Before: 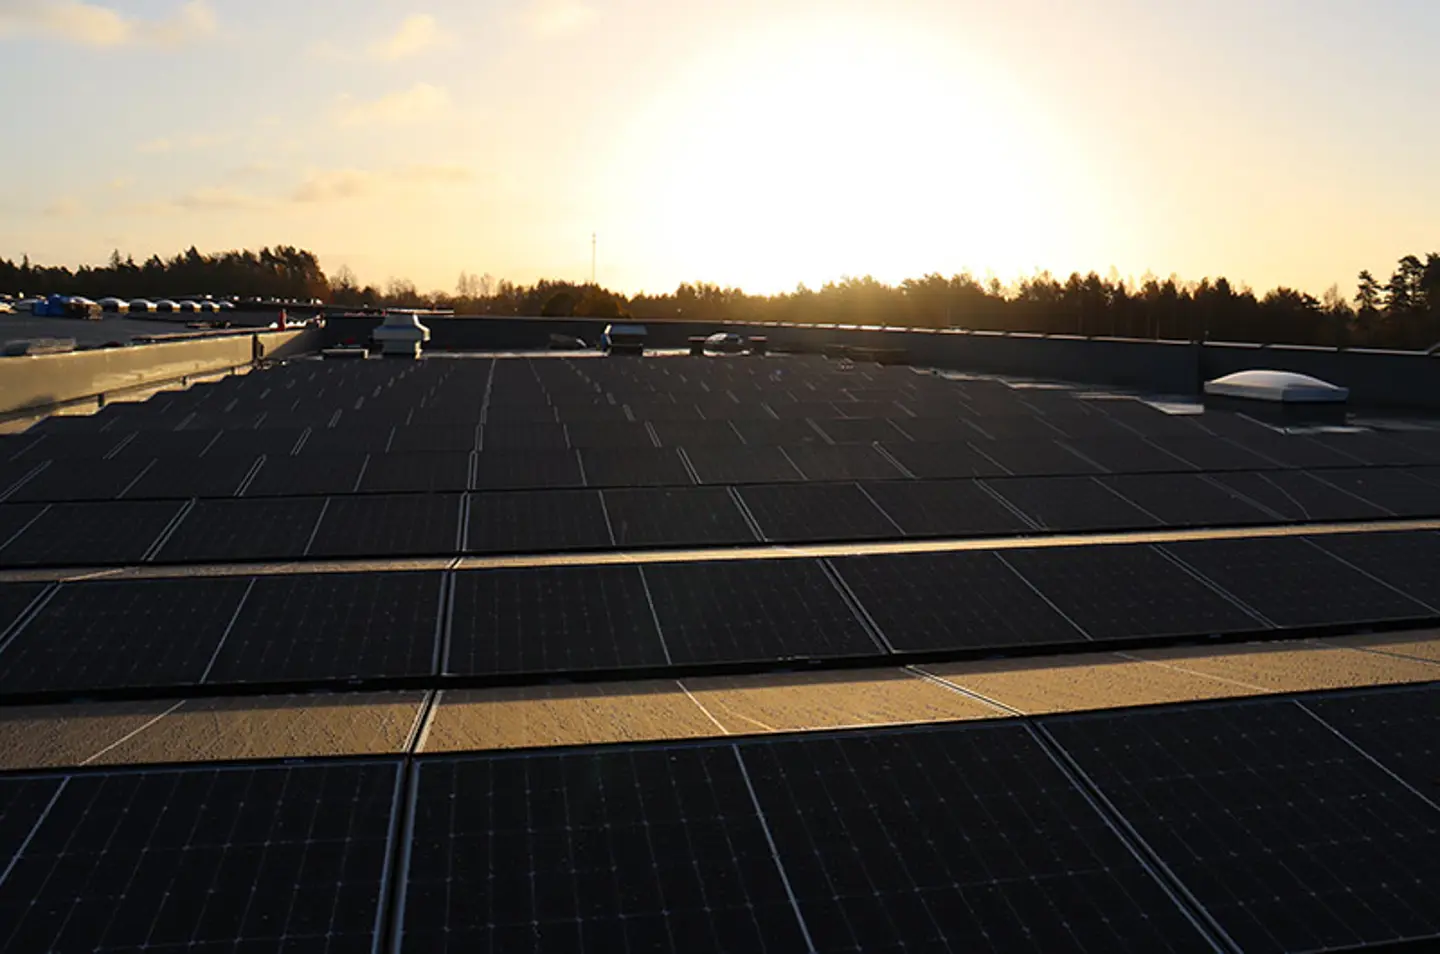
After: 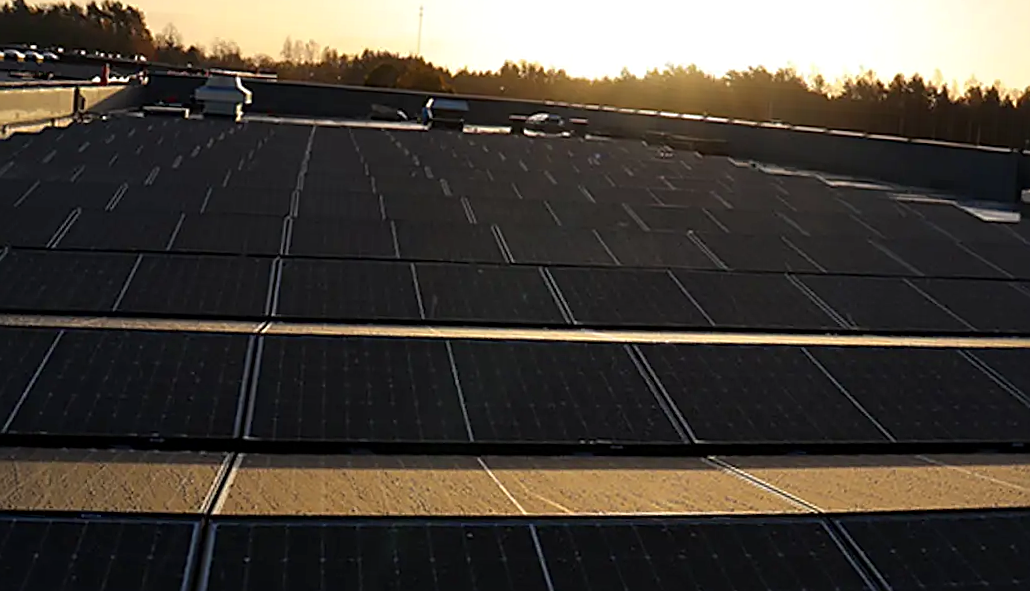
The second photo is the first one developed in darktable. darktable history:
crop and rotate: angle -3.37°, left 9.79%, top 20.73%, right 12.42%, bottom 11.82%
sharpen: on, module defaults
color zones: curves: ch0 [(0.068, 0.464) (0.25, 0.5) (0.48, 0.508) (0.75, 0.536) (0.886, 0.476) (0.967, 0.456)]; ch1 [(0.066, 0.456) (0.25, 0.5) (0.616, 0.508) (0.746, 0.56) (0.934, 0.444)]
local contrast: mode bilateral grid, contrast 20, coarseness 50, detail 120%, midtone range 0.2
exposure: exposure 0.014 EV, compensate highlight preservation false
